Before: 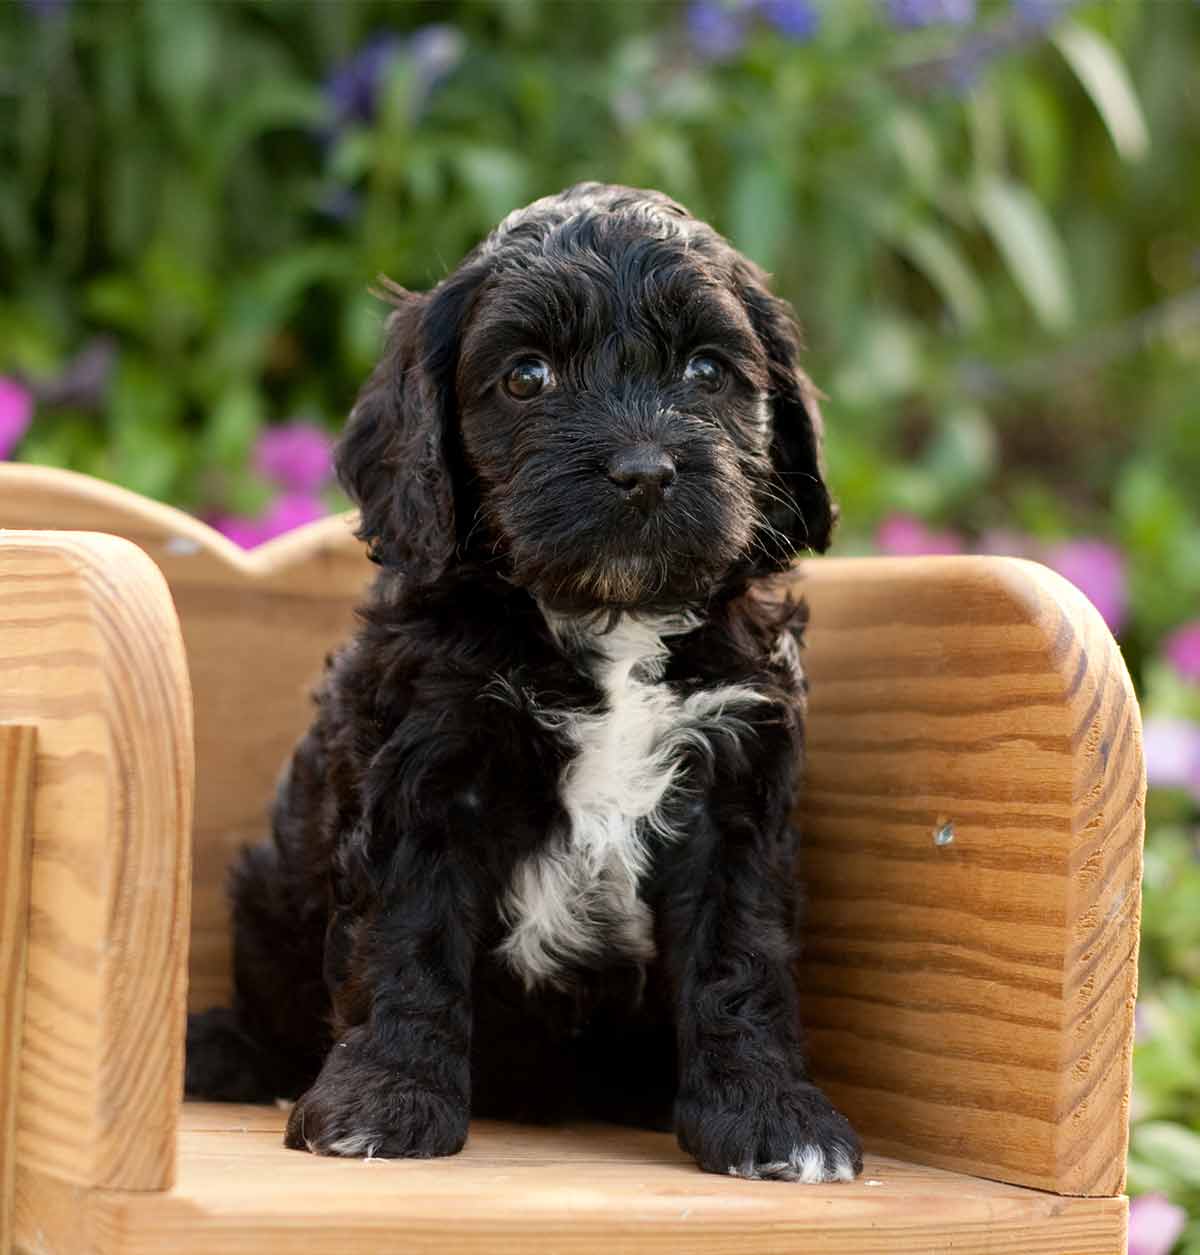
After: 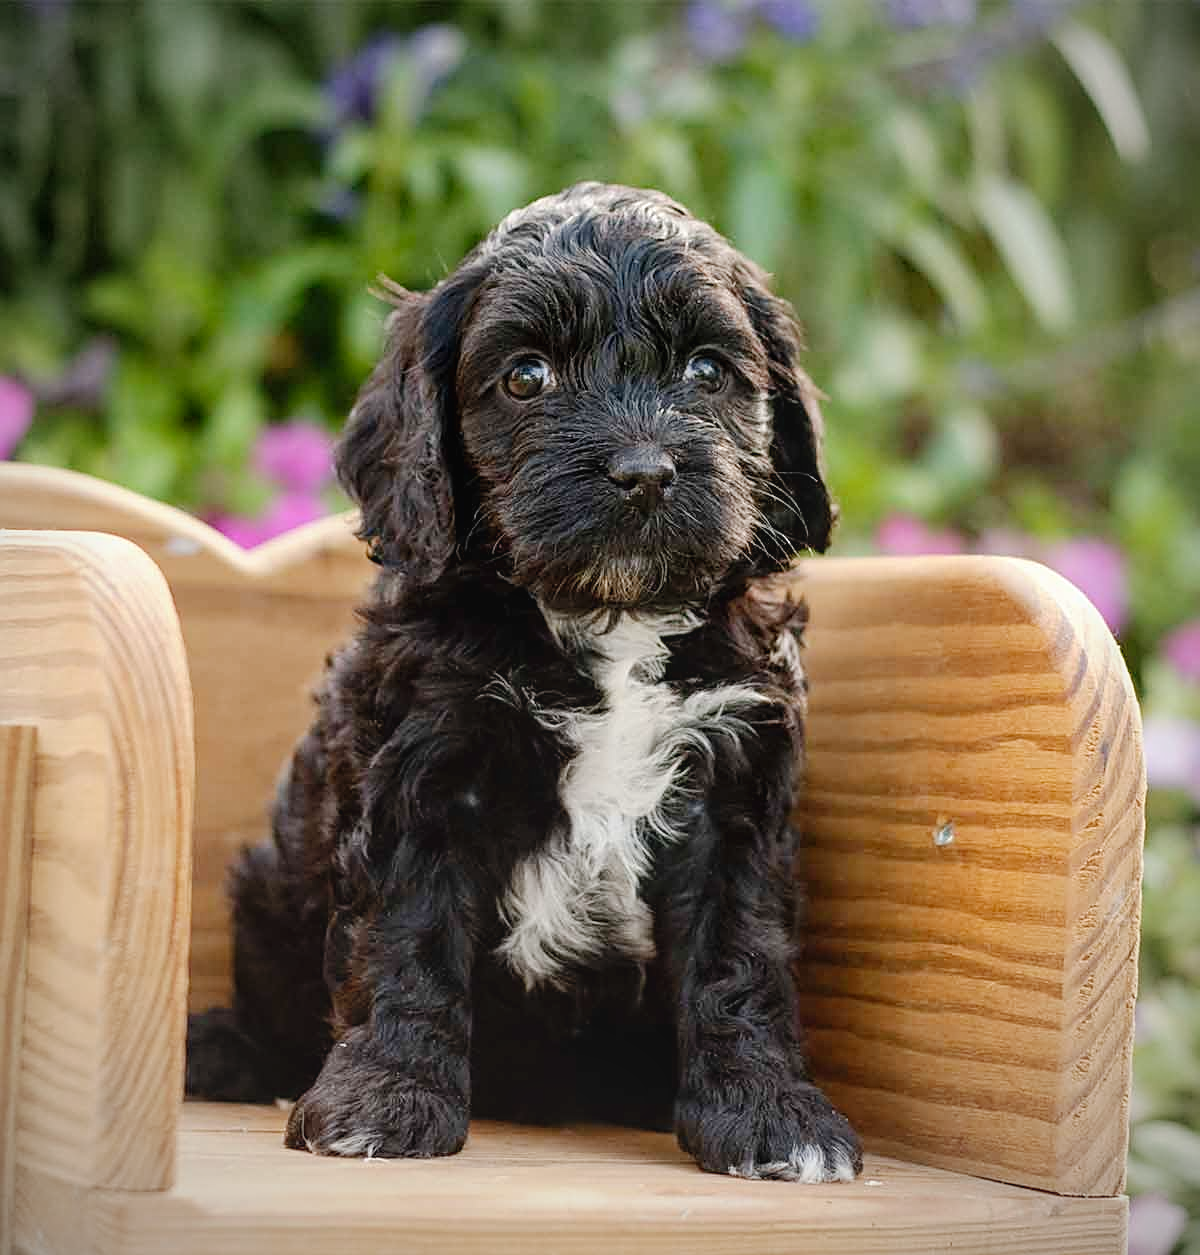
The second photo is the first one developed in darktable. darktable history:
tone curve: curves: ch0 [(0, 0) (0.003, 0.004) (0.011, 0.015) (0.025, 0.033) (0.044, 0.058) (0.069, 0.091) (0.1, 0.131) (0.136, 0.179) (0.177, 0.233) (0.224, 0.295) (0.277, 0.364) (0.335, 0.434) (0.399, 0.51) (0.468, 0.583) (0.543, 0.654) (0.623, 0.724) (0.709, 0.789) (0.801, 0.852) (0.898, 0.924) (1, 1)], preserve colors none
local contrast: detail 109%
vignetting: fall-off radius 59.63%, center (-0.01, 0), automatic ratio true
sharpen: on, module defaults
